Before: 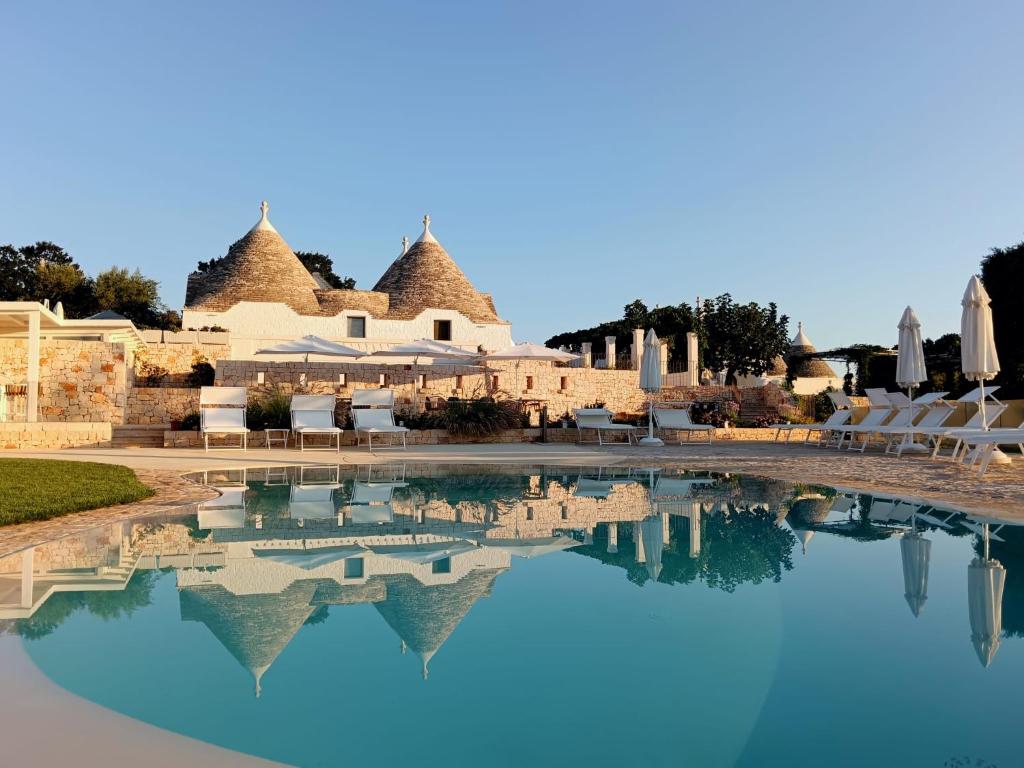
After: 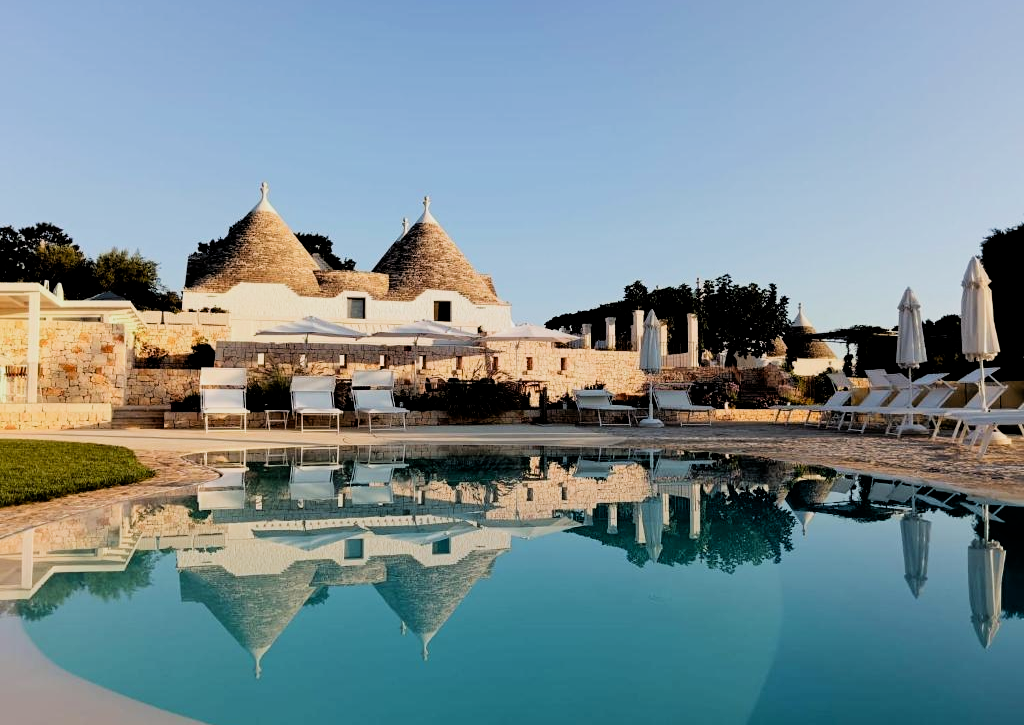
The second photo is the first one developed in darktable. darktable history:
crop and rotate: top 2.479%, bottom 3.018%
filmic rgb: black relative exposure -5 EV, white relative exposure 3.5 EV, hardness 3.19, contrast 1.3, highlights saturation mix -50%
exposure: black level correction 0.007, compensate highlight preservation false
